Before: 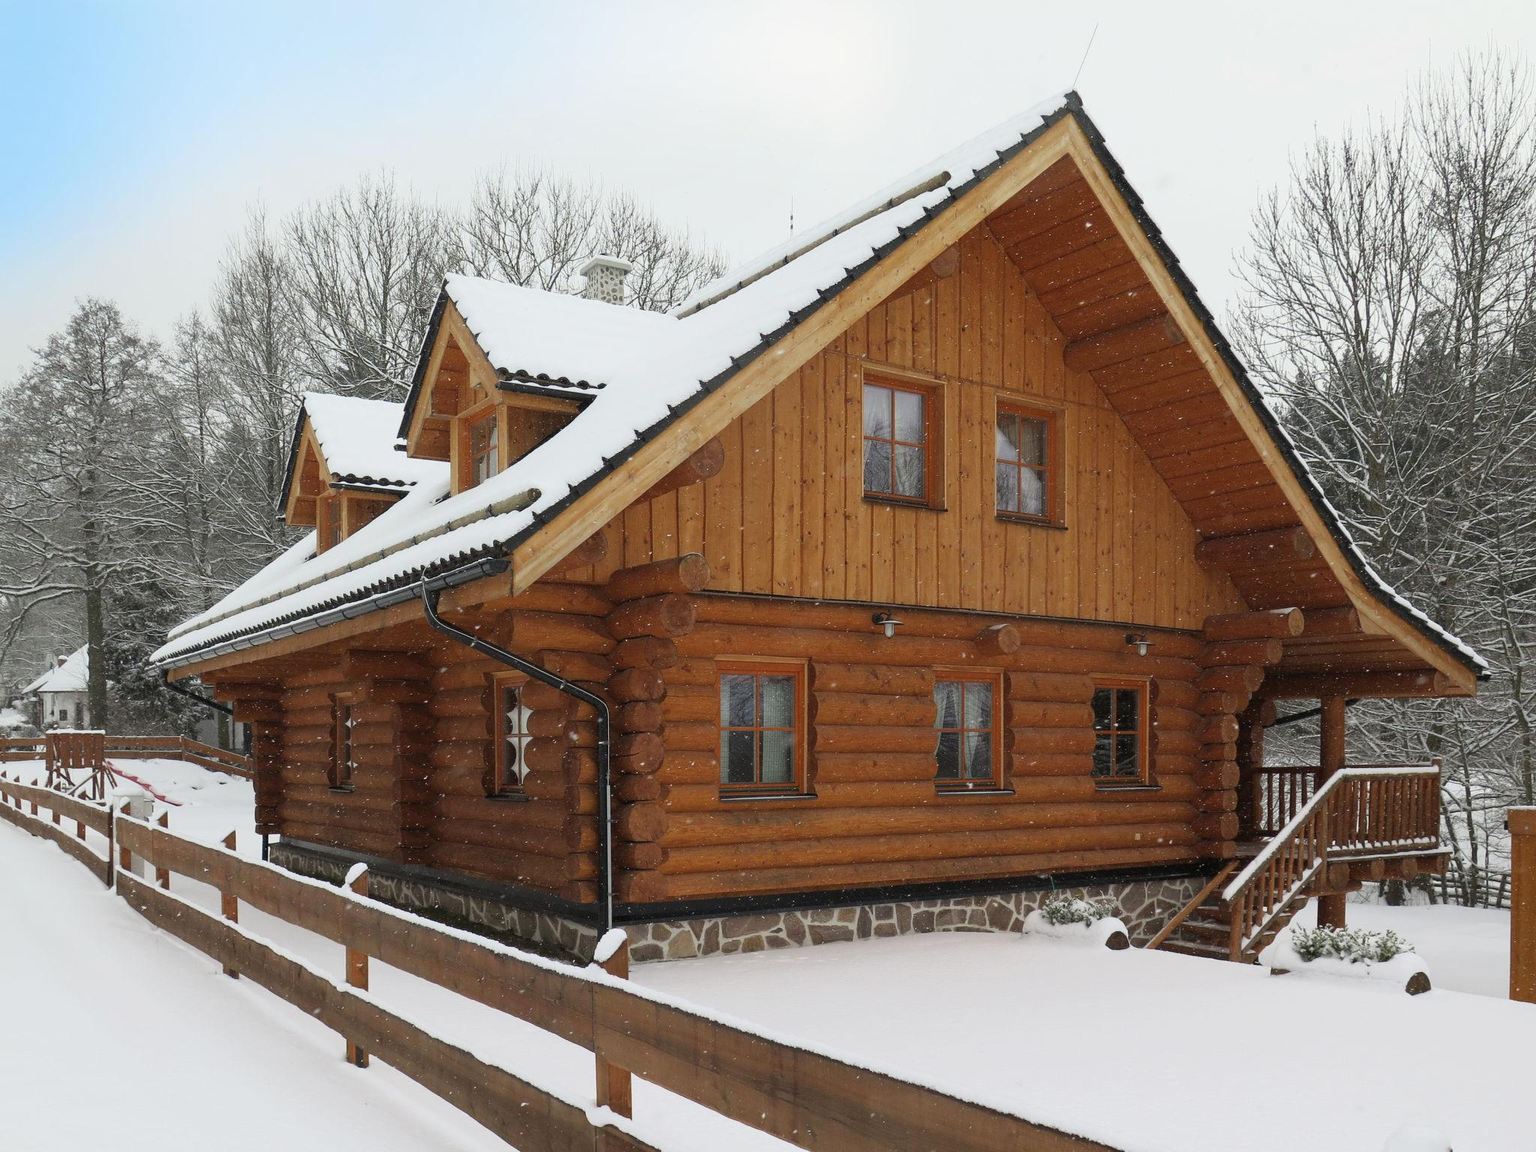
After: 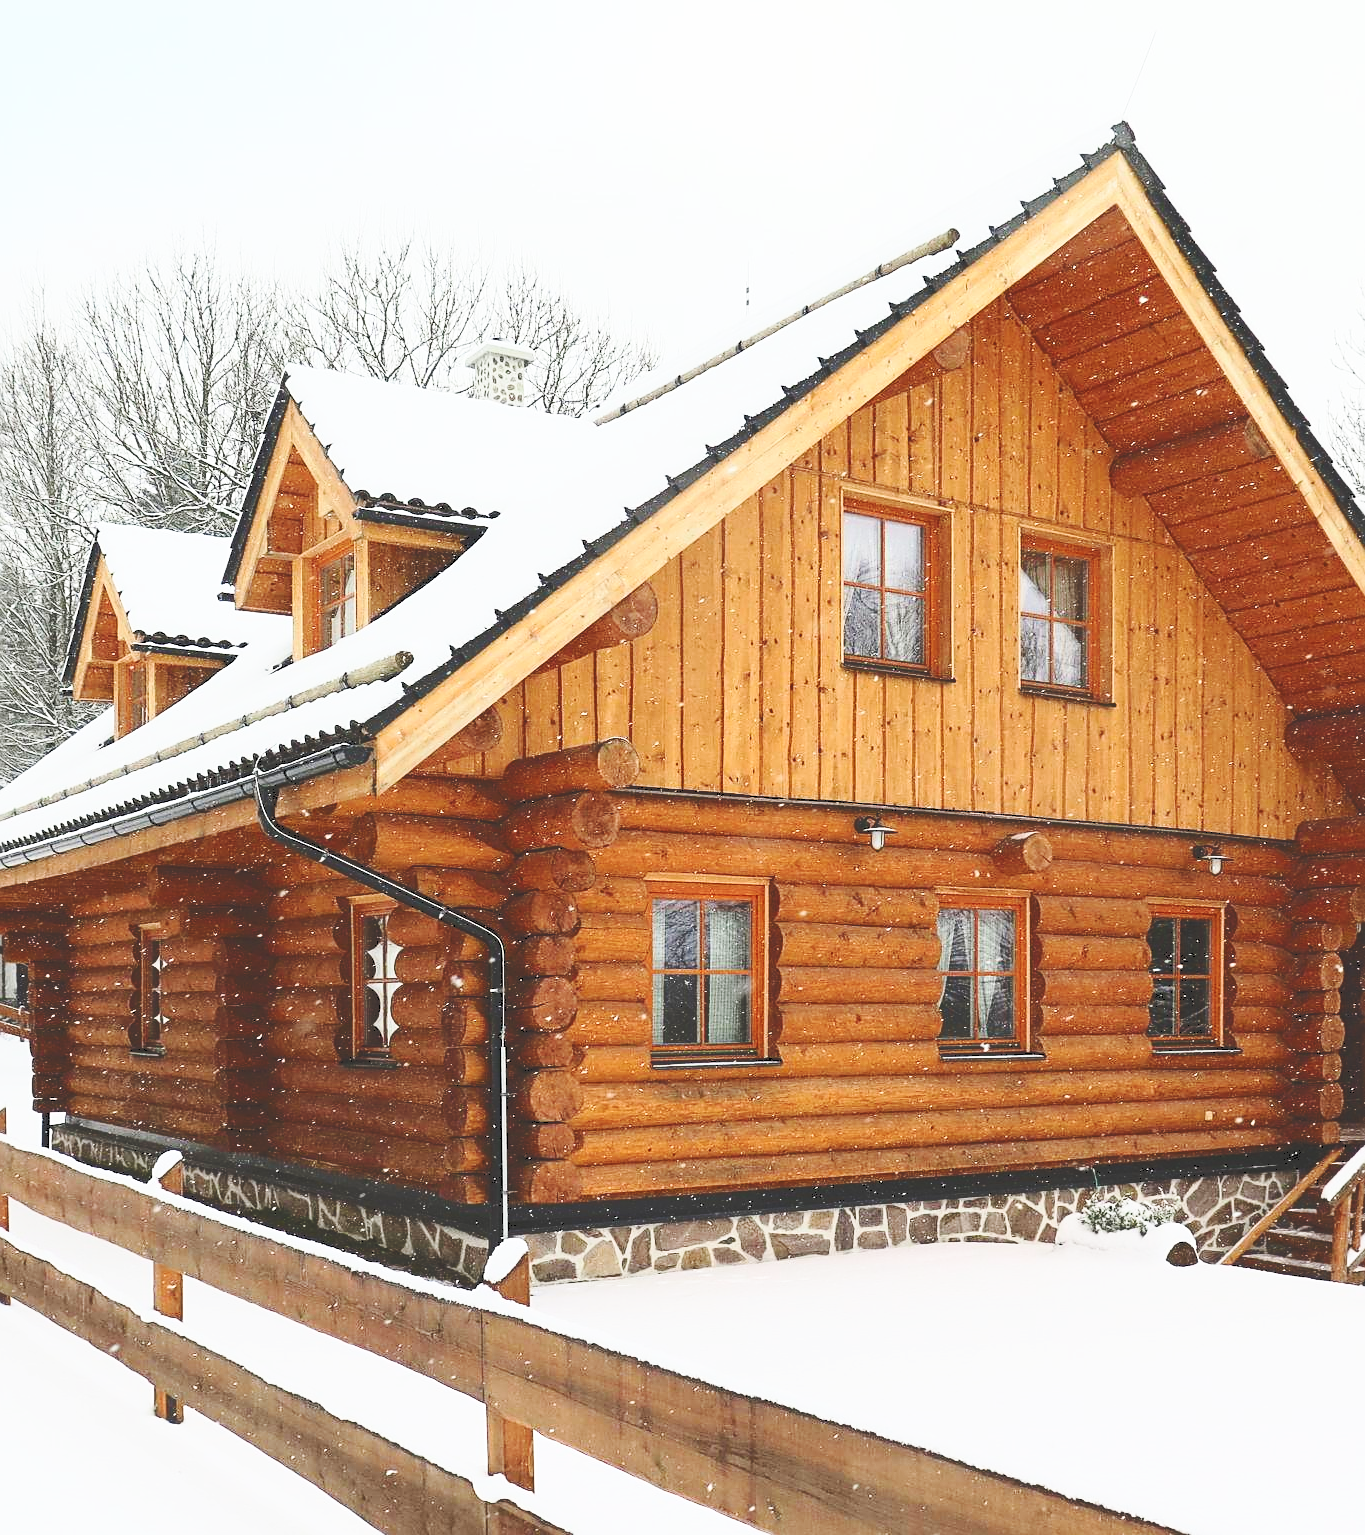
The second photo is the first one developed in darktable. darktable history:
sharpen: on, module defaults
crop and rotate: left 15.081%, right 18.231%
base curve: curves: ch0 [(0, 0) (0.028, 0.03) (0.121, 0.232) (0.46, 0.748) (0.859, 0.968) (1, 1)], preserve colors none
tone curve: curves: ch0 [(0, 0) (0.003, 0.203) (0.011, 0.203) (0.025, 0.21) (0.044, 0.22) (0.069, 0.231) (0.1, 0.243) (0.136, 0.255) (0.177, 0.277) (0.224, 0.305) (0.277, 0.346) (0.335, 0.412) (0.399, 0.492) (0.468, 0.571) (0.543, 0.658) (0.623, 0.75) (0.709, 0.837) (0.801, 0.905) (0.898, 0.955) (1, 1)], color space Lab, independent channels, preserve colors none
